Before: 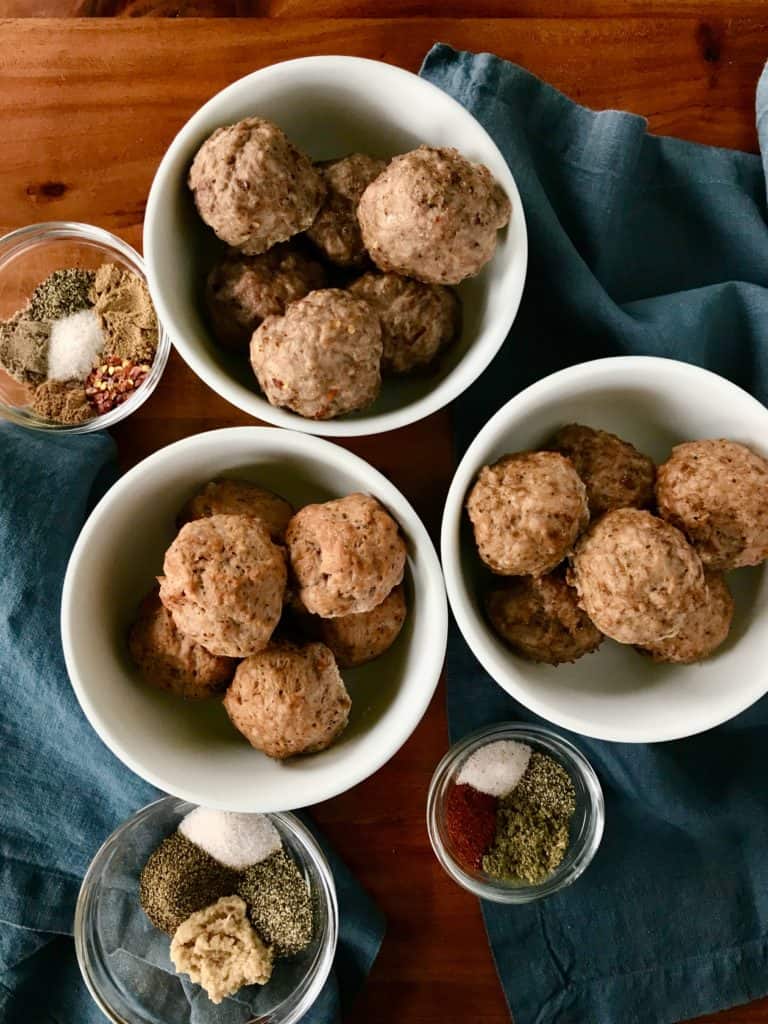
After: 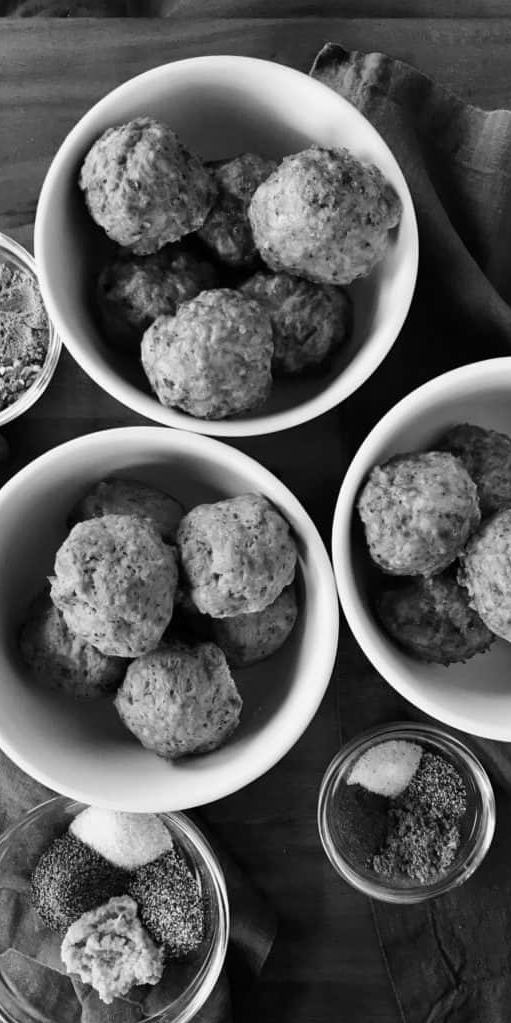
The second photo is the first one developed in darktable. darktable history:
monochrome: a -6.99, b 35.61, size 1.4
crop and rotate: left 14.292%, right 19.041%
